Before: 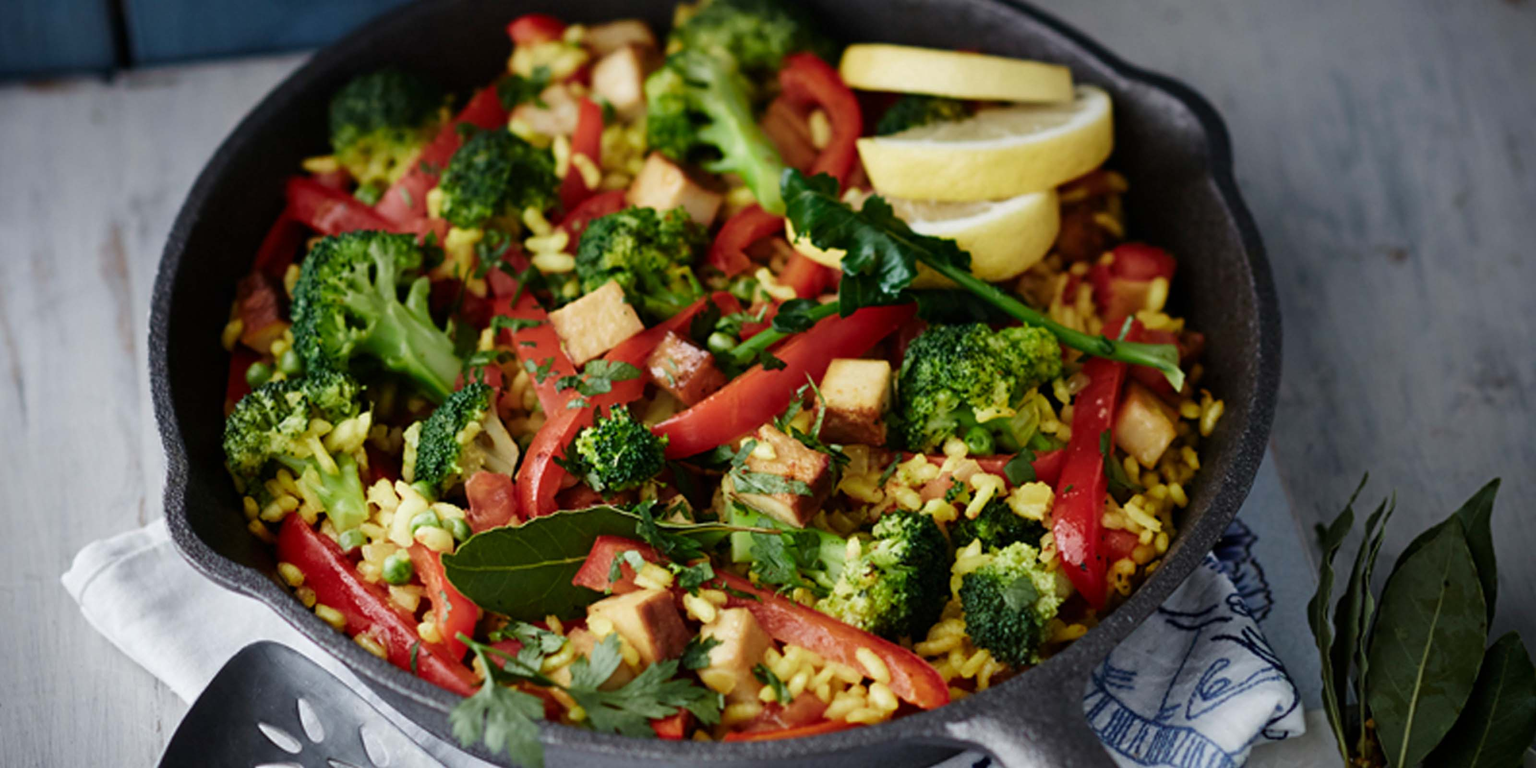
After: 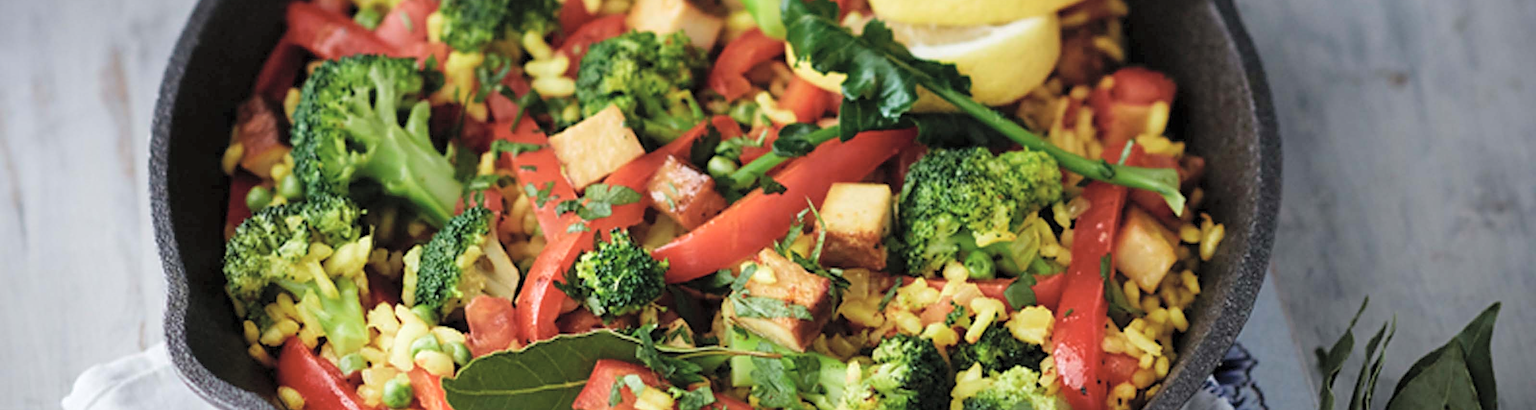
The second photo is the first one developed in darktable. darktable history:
contrast brightness saturation: brightness 0.28
sharpen: on, module defaults
local contrast: highlights 100%, shadows 100%, detail 120%, midtone range 0.2
crop and rotate: top 23.043%, bottom 23.437%
